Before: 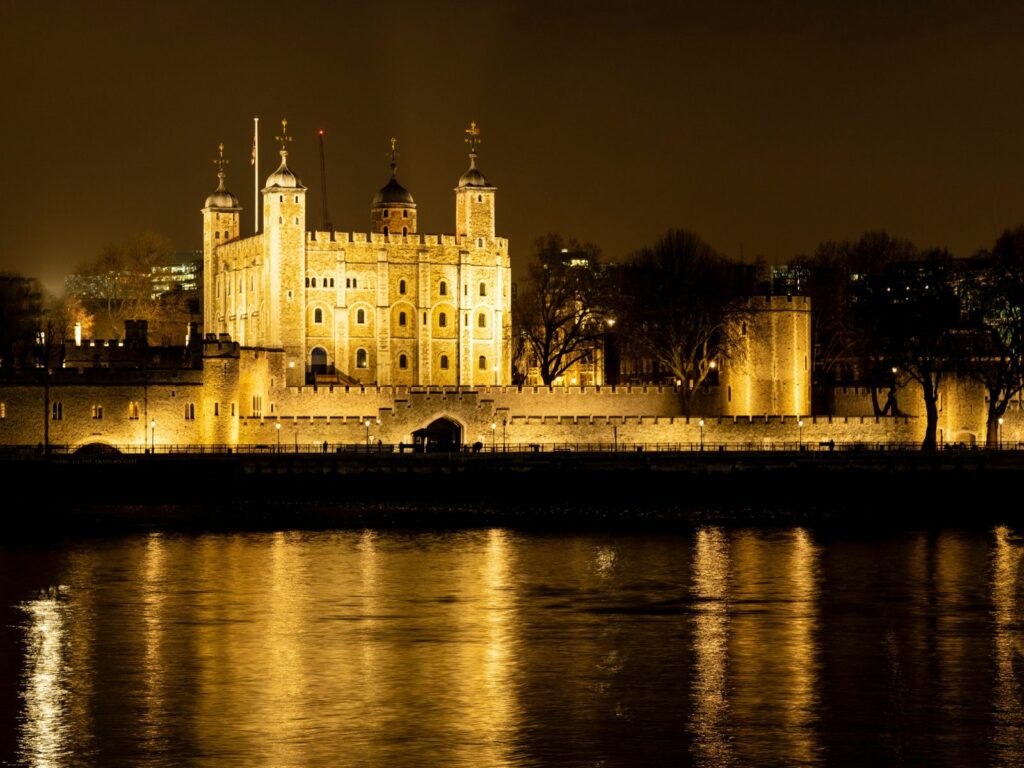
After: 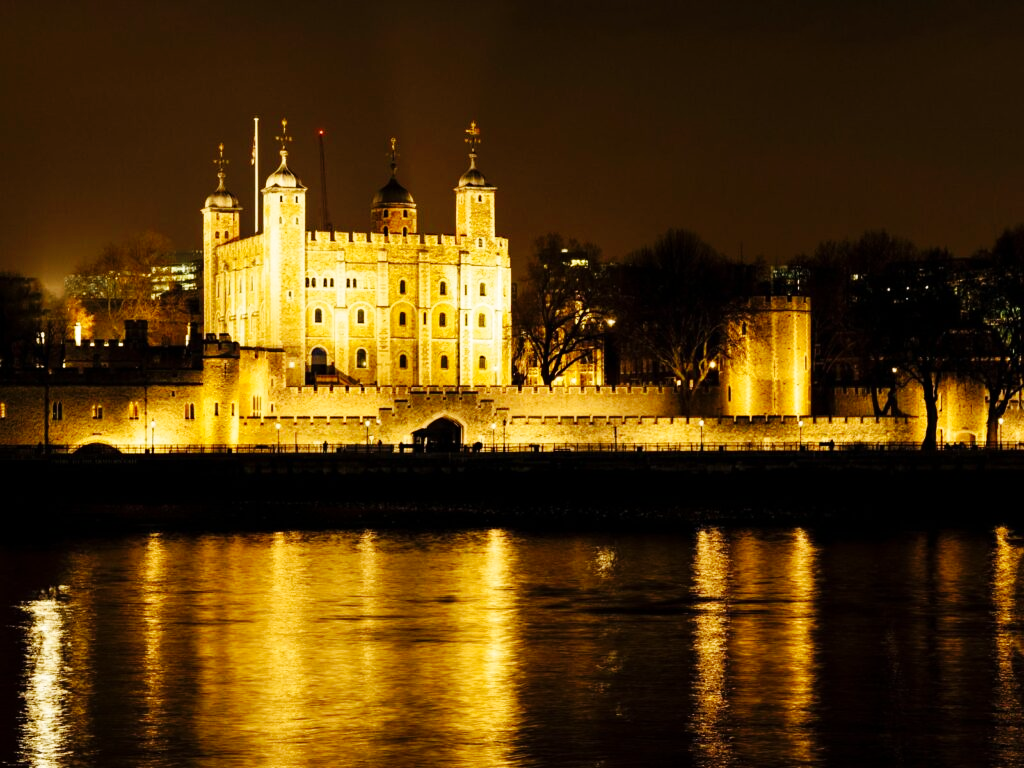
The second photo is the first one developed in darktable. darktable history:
base curve: curves: ch0 [(0, 0) (0.032, 0.025) (0.121, 0.166) (0.206, 0.329) (0.605, 0.79) (1, 1)], preserve colors none
color calibration: x 0.342, y 0.355, temperature 5146 K
